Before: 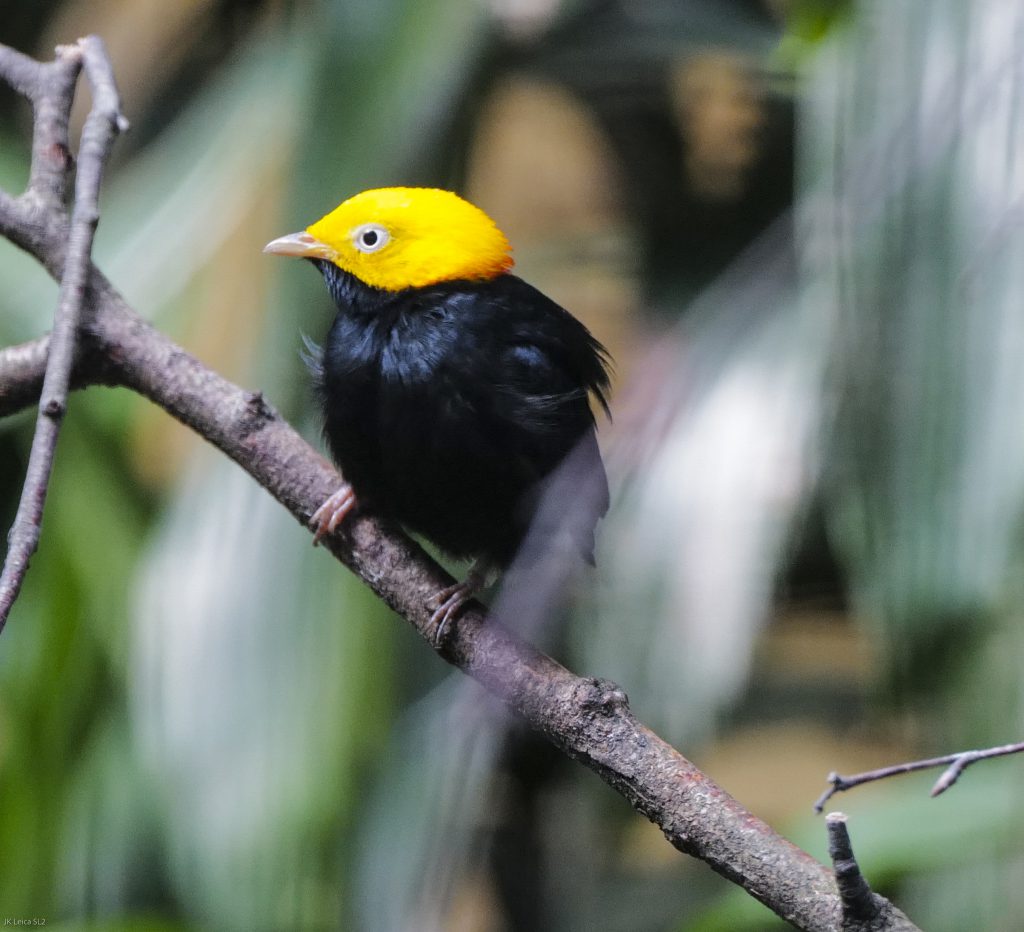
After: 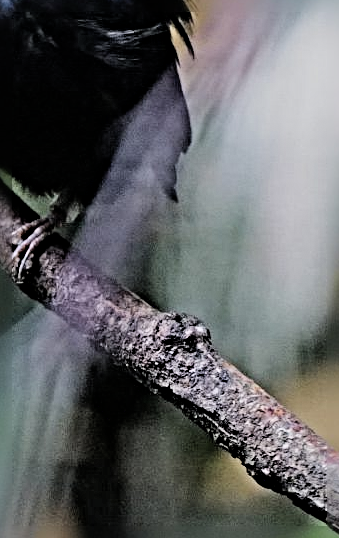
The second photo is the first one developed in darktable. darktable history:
filmic rgb: black relative exposure -7.65 EV, white relative exposure 4.56 EV, hardness 3.61, color science v6 (2022)
crop: left 40.878%, top 39.176%, right 25.993%, bottom 3.081%
sharpen: radius 6.3, amount 1.8, threshold 0
